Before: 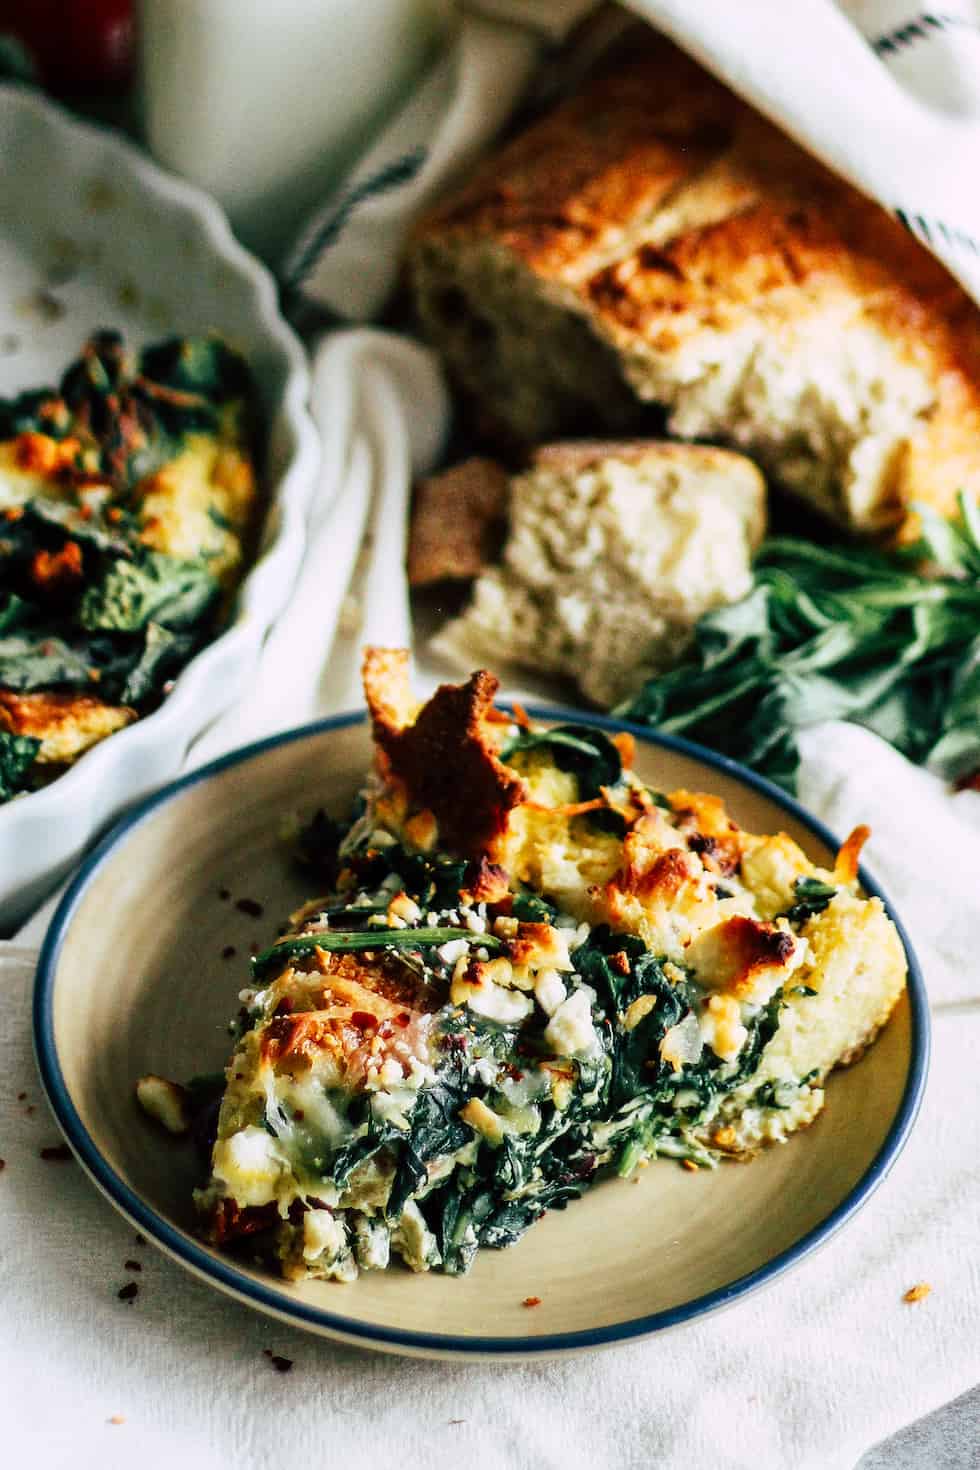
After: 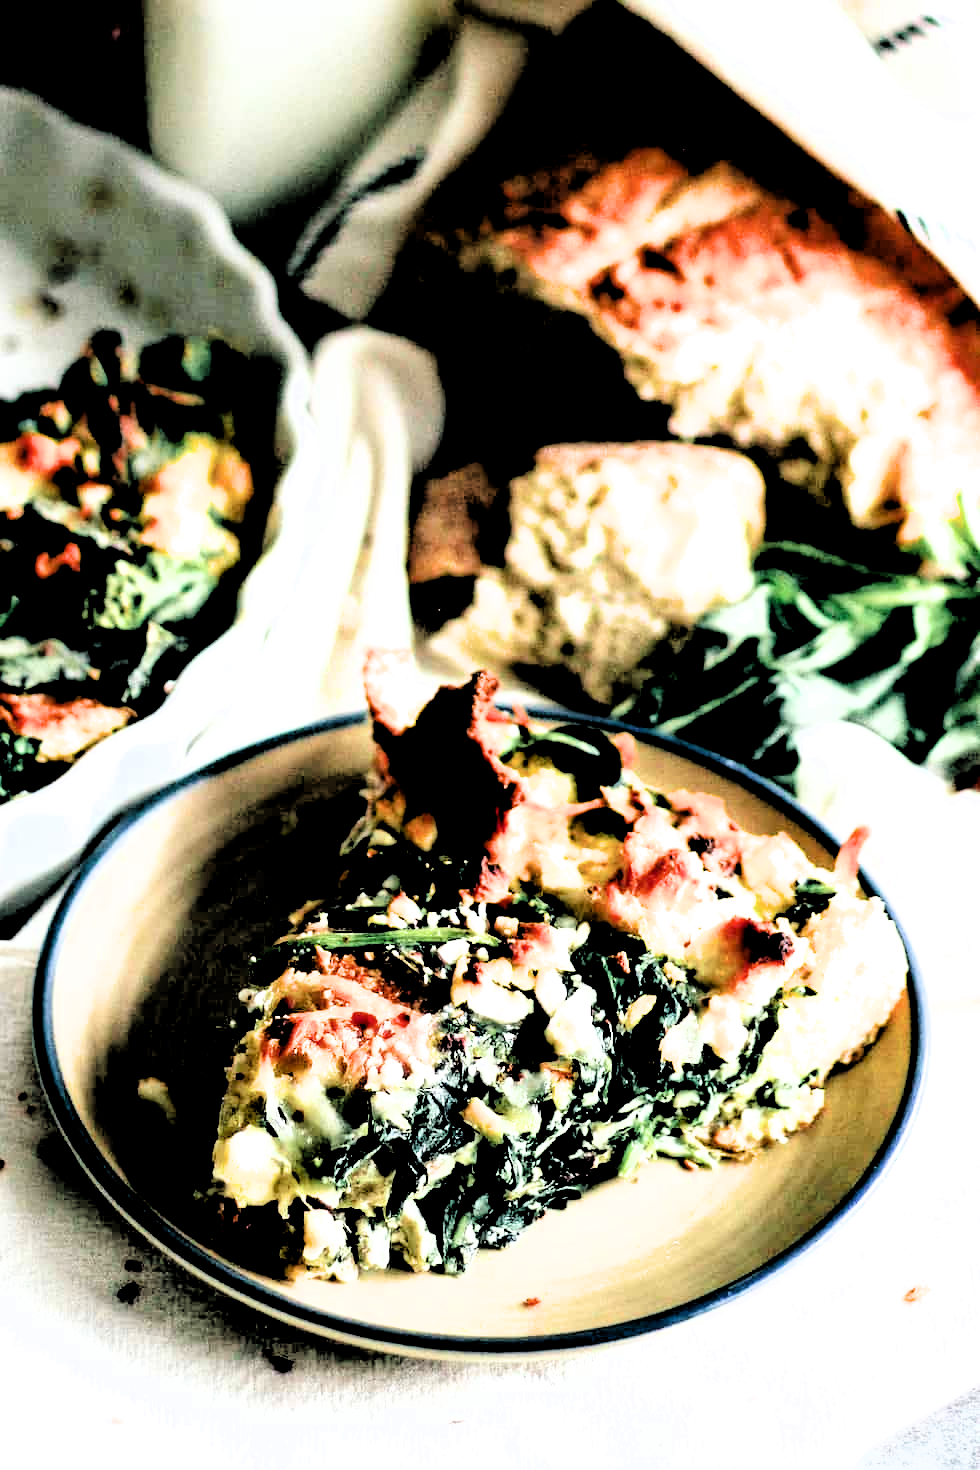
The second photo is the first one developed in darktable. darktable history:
filmic rgb: middle gray luminance 13.82%, black relative exposure -1.83 EV, white relative exposure 3.11 EV, threshold 3.01 EV, target black luminance 0%, hardness 1.79, latitude 58.42%, contrast 1.716, highlights saturation mix 4.29%, shadows ↔ highlights balance -36.86%, enable highlight reconstruction true
tone equalizer: -8 EV -1.06 EV, -7 EV -0.982 EV, -6 EV -0.86 EV, -5 EV -0.617 EV, -3 EV 0.572 EV, -2 EV 0.888 EV, -1 EV 1.01 EV, +0 EV 1.07 EV
